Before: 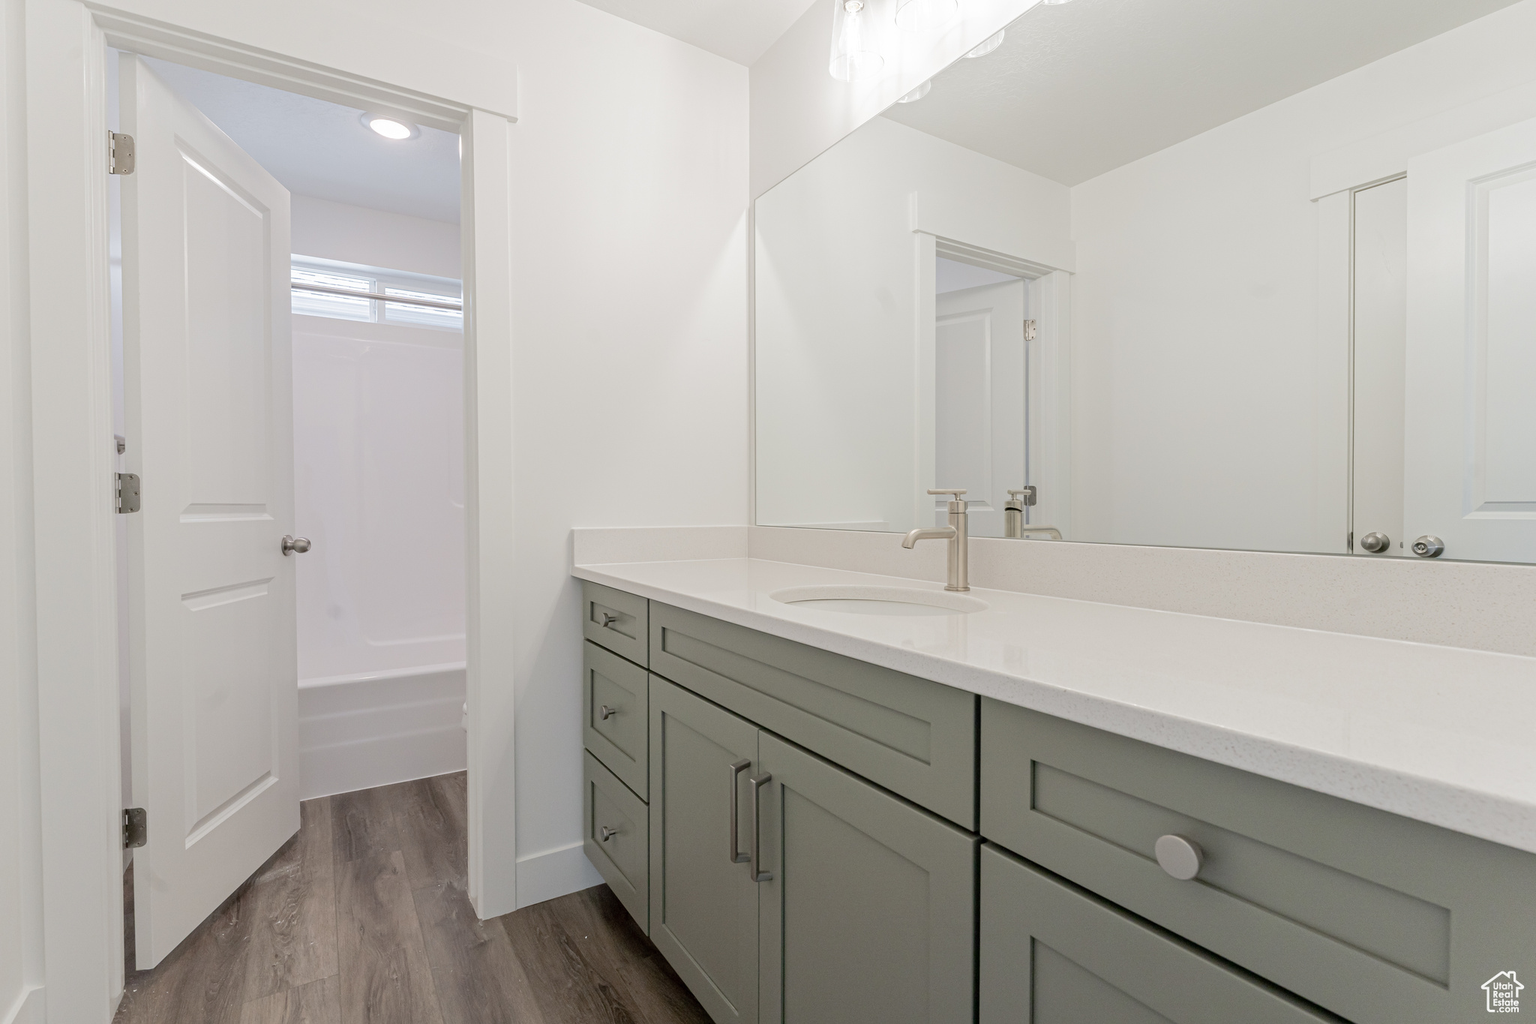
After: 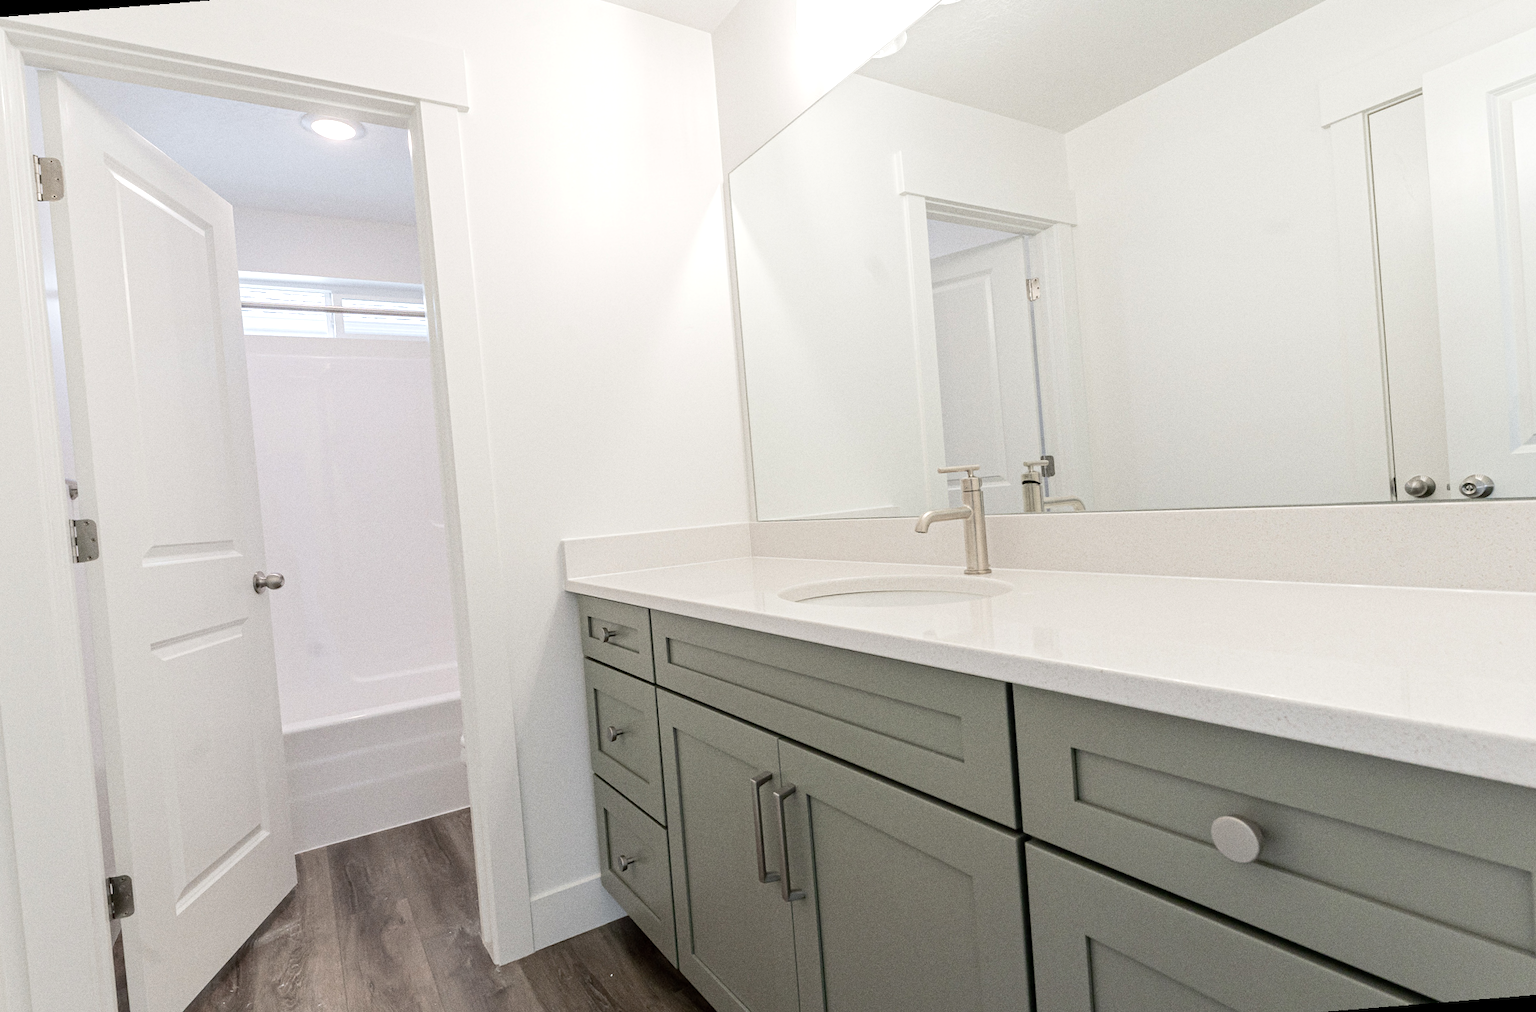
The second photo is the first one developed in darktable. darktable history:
exposure: compensate highlight preservation false
grain: coarseness 0.47 ISO
rotate and perspective: rotation -4.57°, crop left 0.054, crop right 0.944, crop top 0.087, crop bottom 0.914
tone equalizer: -8 EV -0.417 EV, -7 EV -0.389 EV, -6 EV -0.333 EV, -5 EV -0.222 EV, -3 EV 0.222 EV, -2 EV 0.333 EV, -1 EV 0.389 EV, +0 EV 0.417 EV, edges refinement/feathering 500, mask exposure compensation -1.57 EV, preserve details no
